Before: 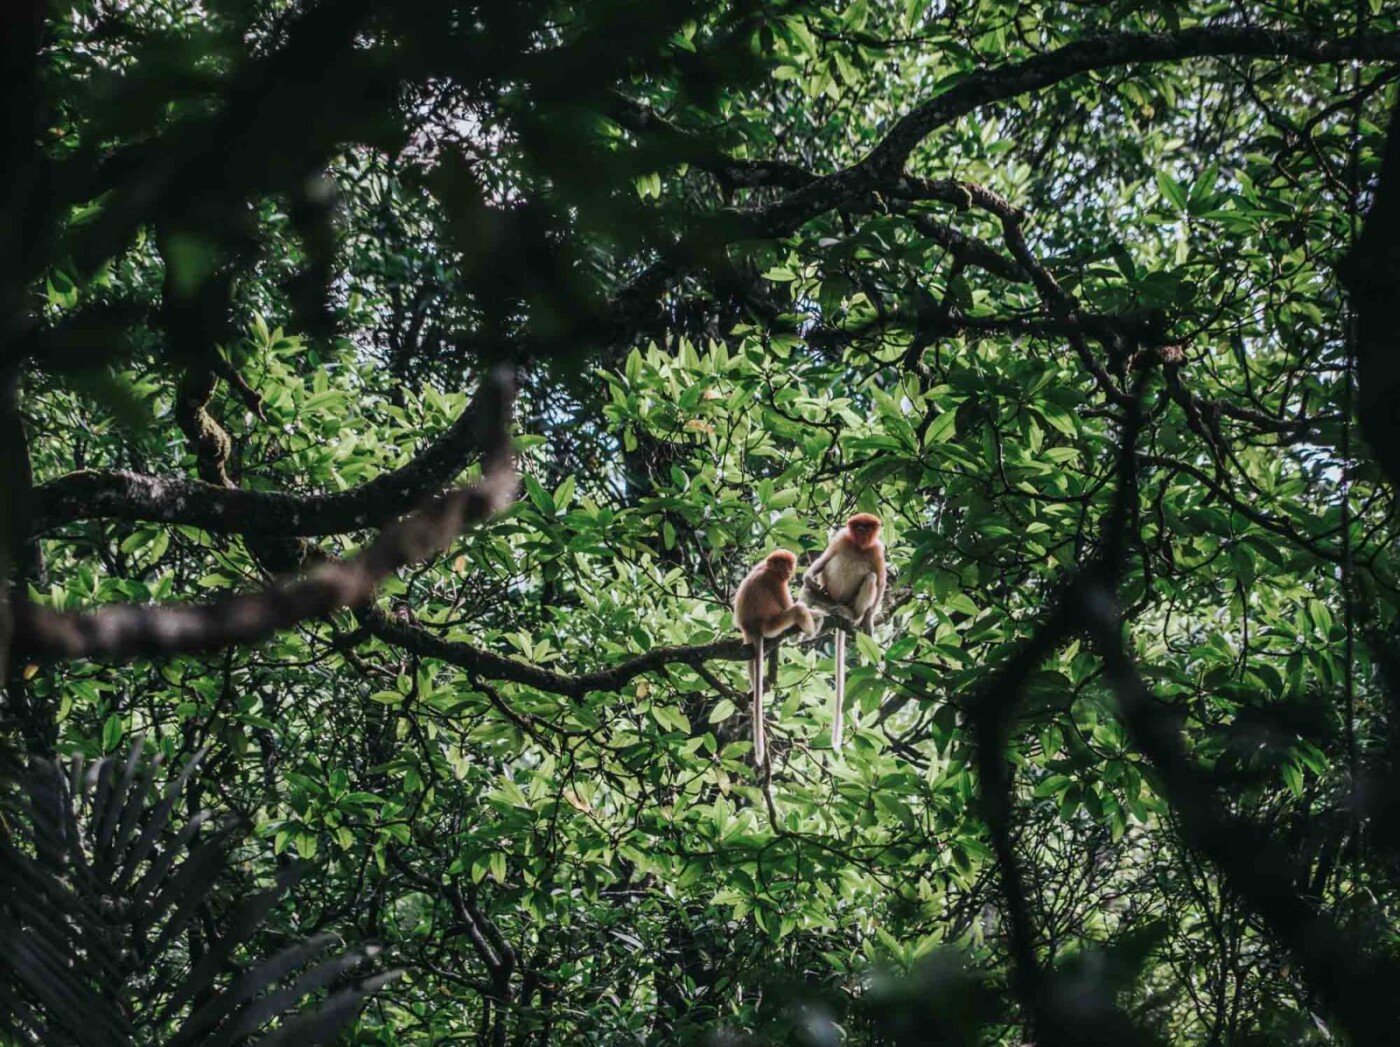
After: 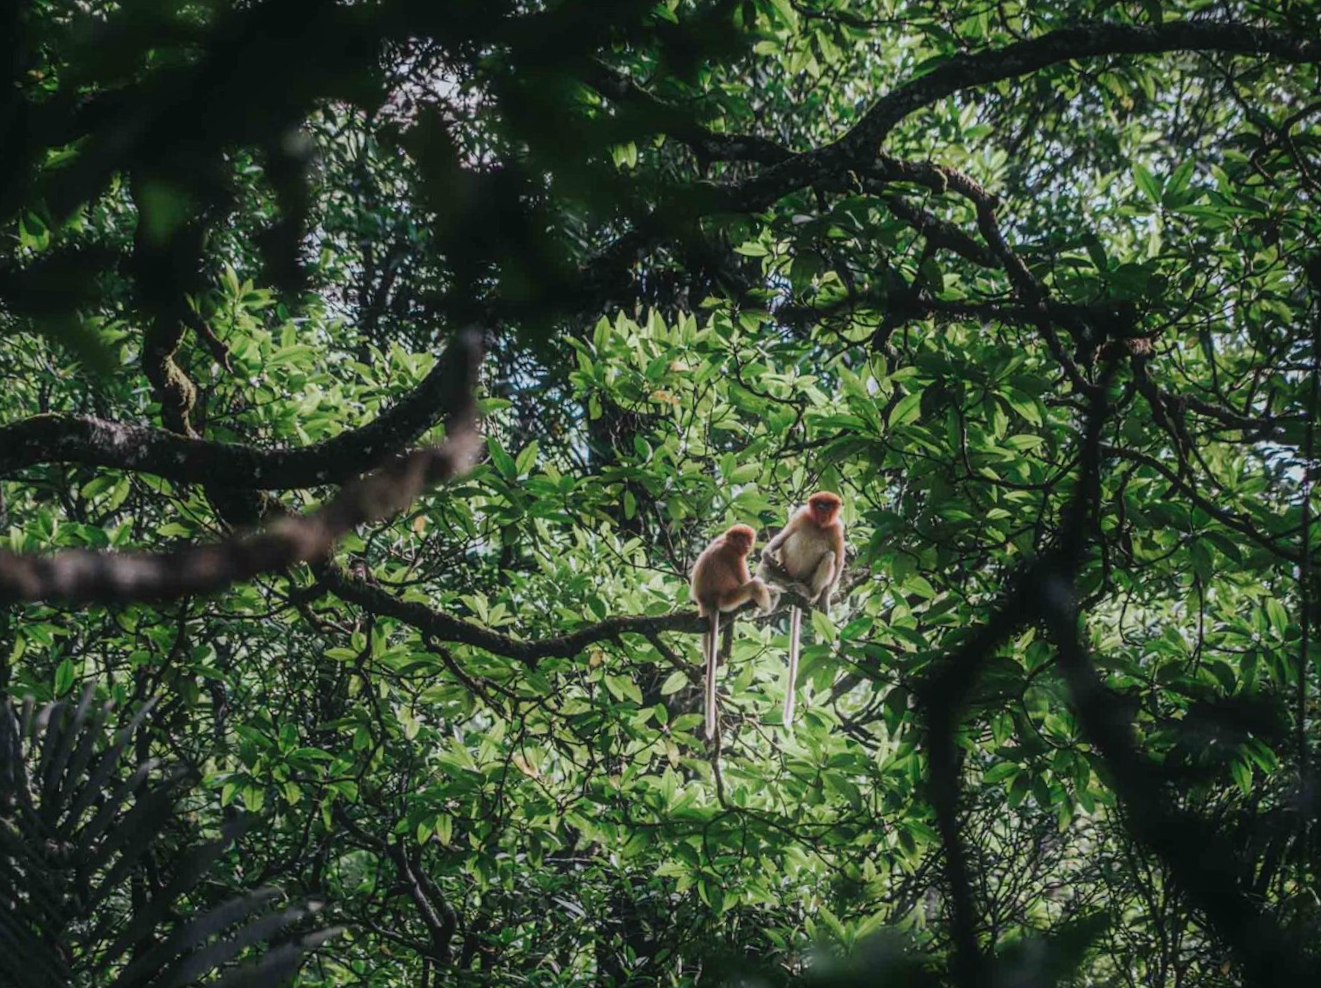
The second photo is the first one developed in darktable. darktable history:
contrast equalizer: octaves 7, y [[0.5, 0.486, 0.447, 0.446, 0.489, 0.5], [0.5 ×6], [0.5 ×6], [0 ×6], [0 ×6]]
crop and rotate: angle -2.57°
